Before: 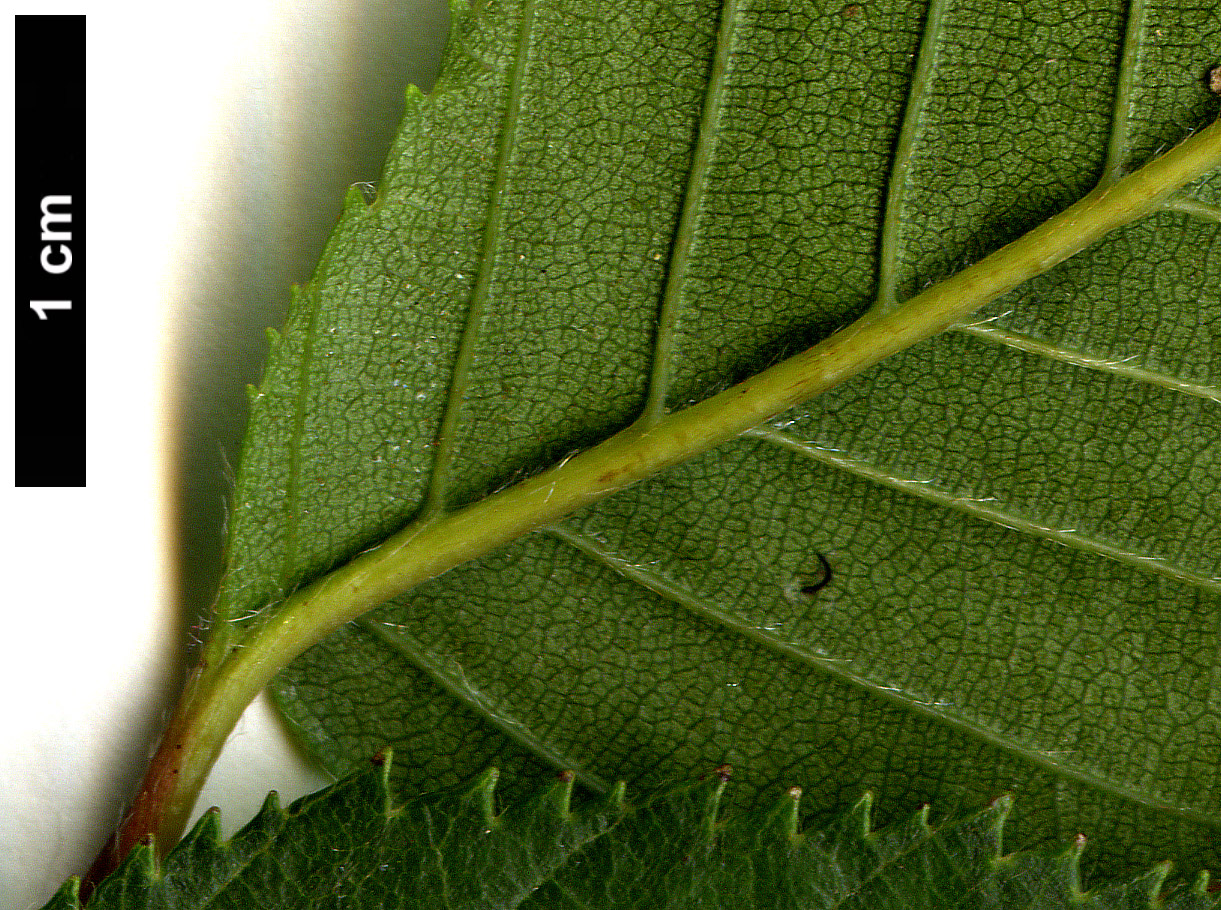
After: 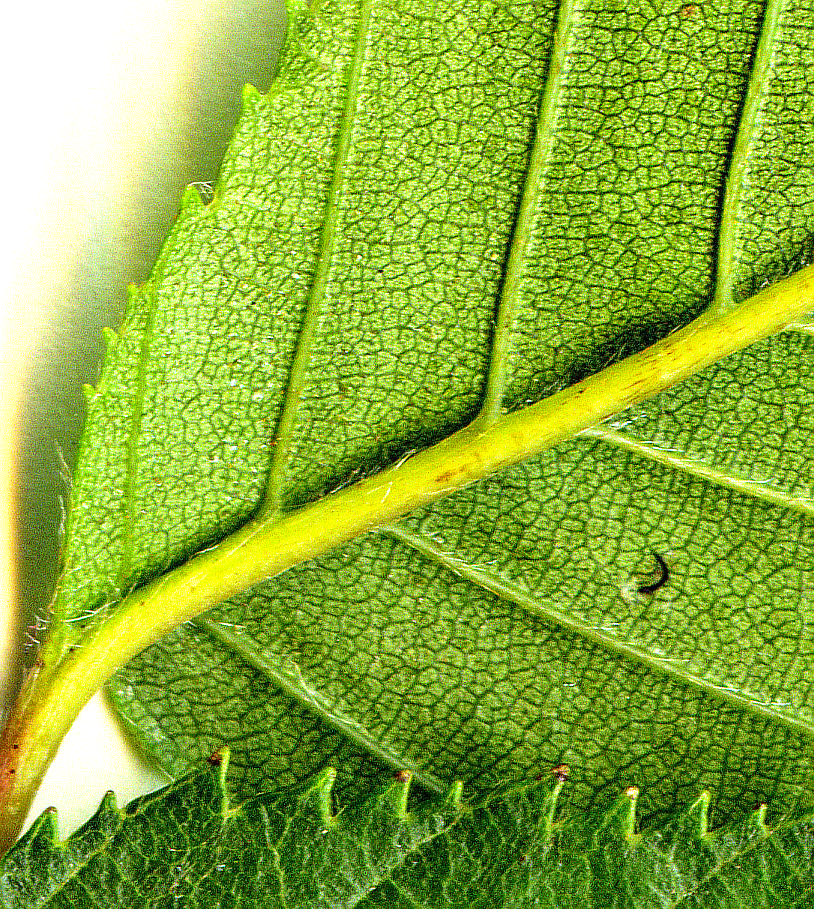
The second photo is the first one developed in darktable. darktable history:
crop and rotate: left 13.411%, right 19.92%
sharpen: on, module defaults
local contrast: detail 130%
exposure: black level correction 0, exposure 1.744 EV, compensate exposure bias true, compensate highlight preservation false
color zones: curves: ch0 [(0.068, 0.464) (0.25, 0.5) (0.48, 0.508) (0.75, 0.536) (0.886, 0.476) (0.967, 0.456)]; ch1 [(0.066, 0.456) (0.25, 0.5) (0.616, 0.508) (0.746, 0.56) (0.934, 0.444)]
shadows and highlights: shadows -20.38, white point adjustment -1.84, highlights -34.92
contrast brightness saturation: contrast 0.195, brightness 0.143, saturation 0.143
